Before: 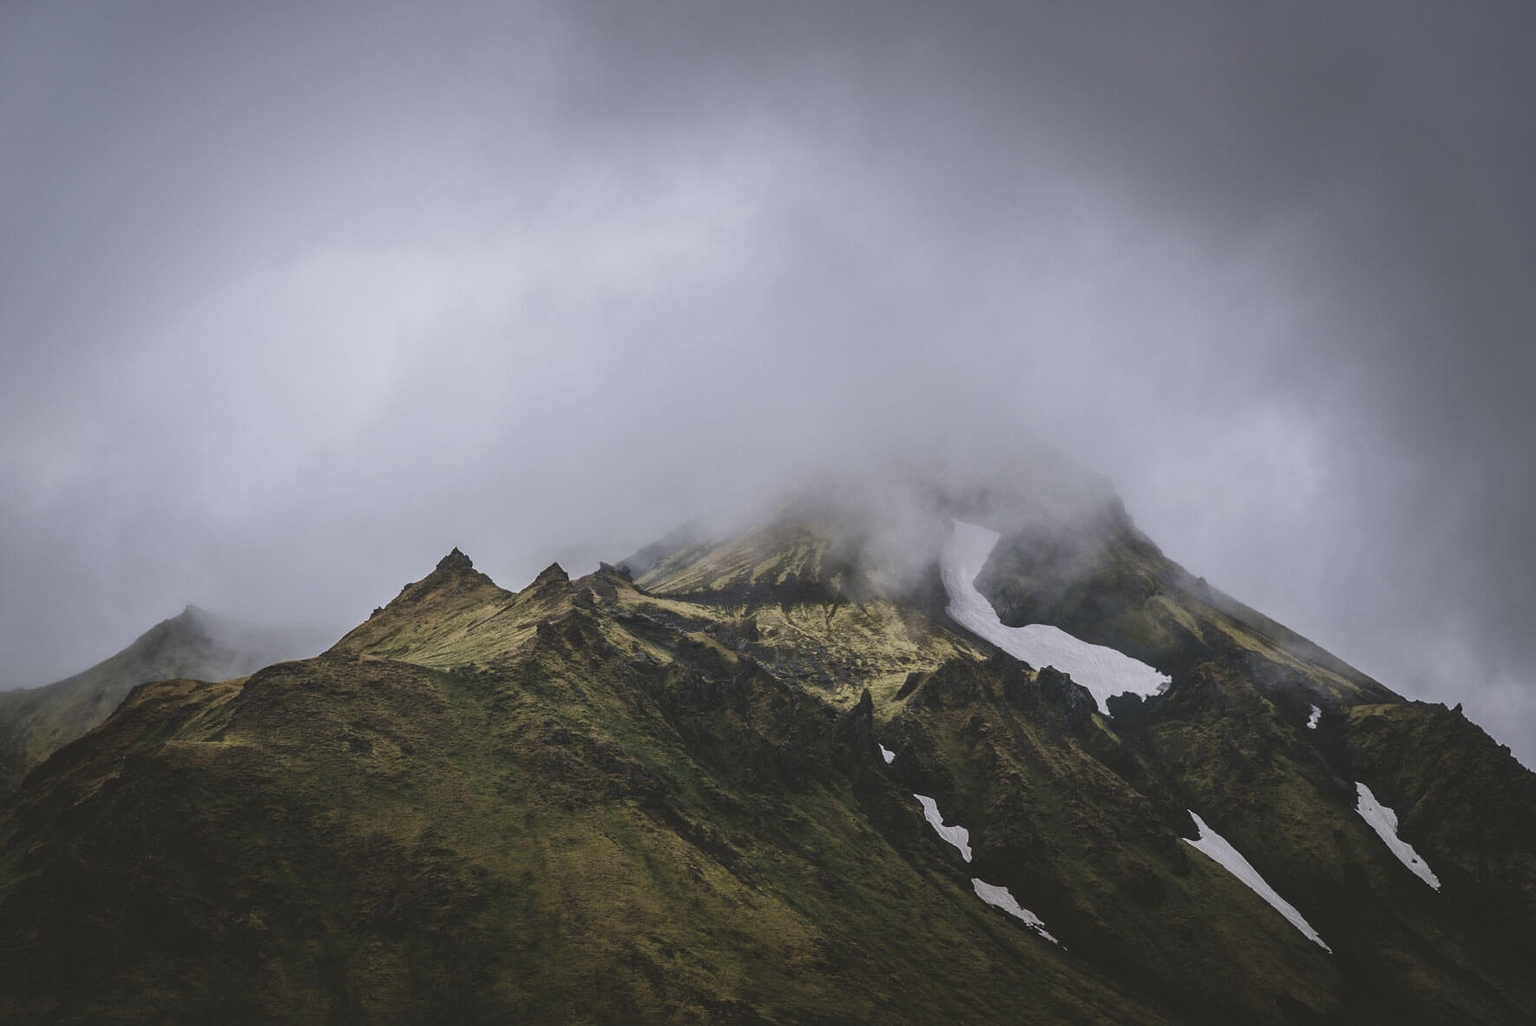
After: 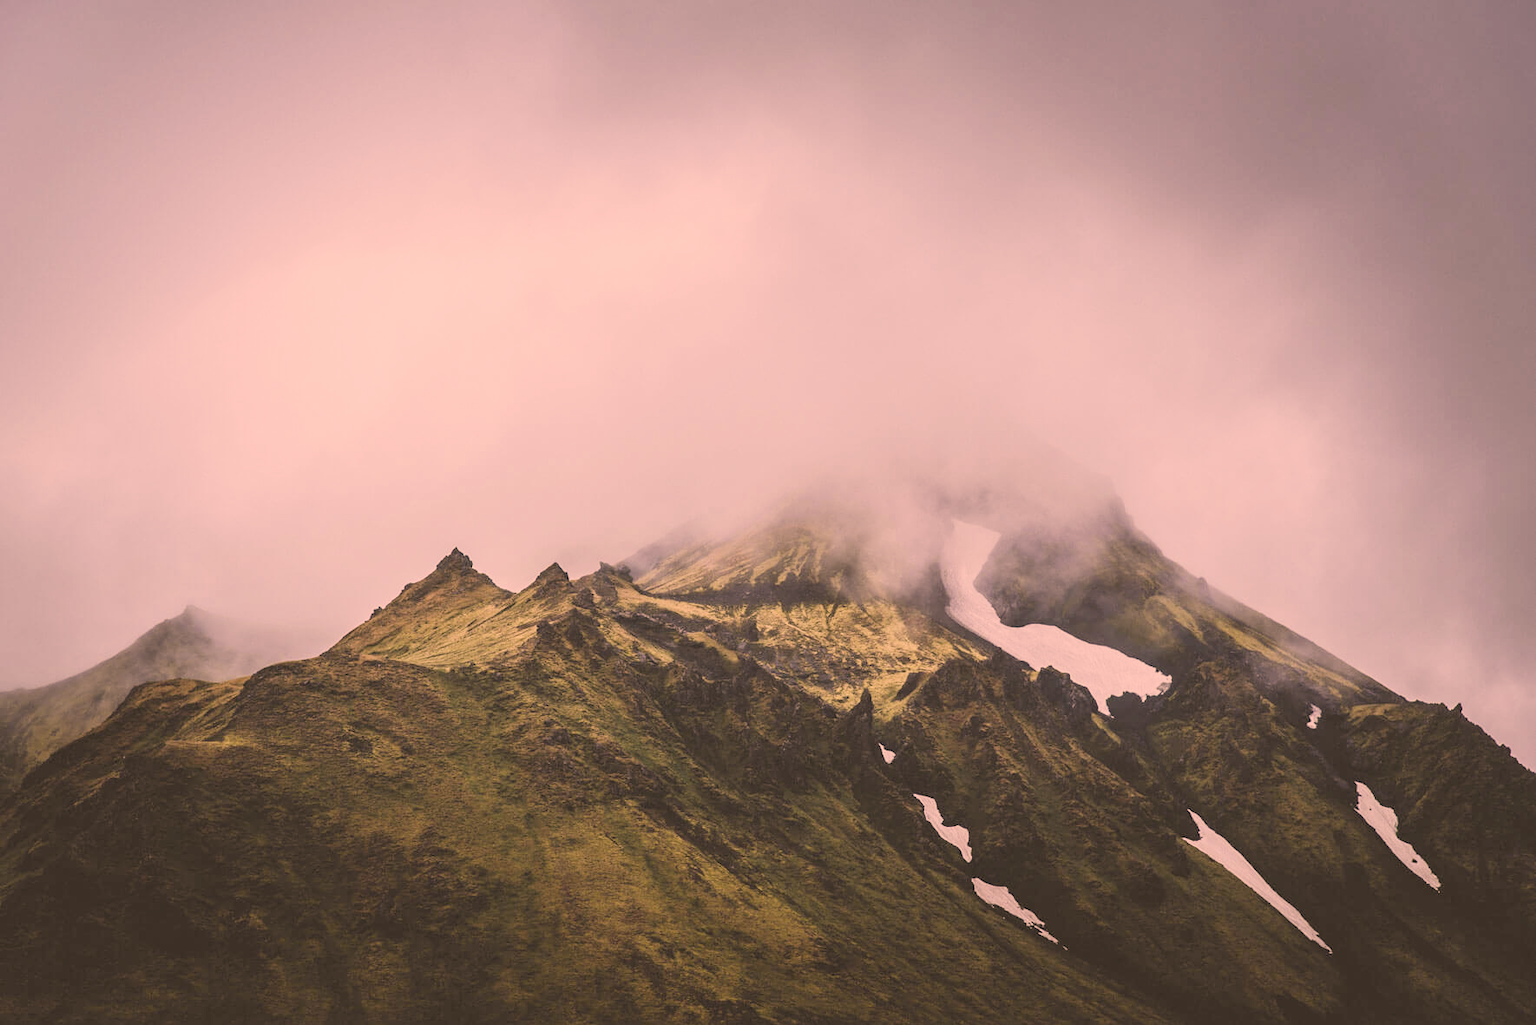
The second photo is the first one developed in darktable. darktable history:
filmic rgb: black relative exposure -16 EV, white relative exposure 4.97 EV, hardness 6.25
exposure: black level correction 0.001, exposure 1.05 EV, compensate exposure bias true, compensate highlight preservation false
color correction: highlights a* 21.88, highlights b* 22.25
